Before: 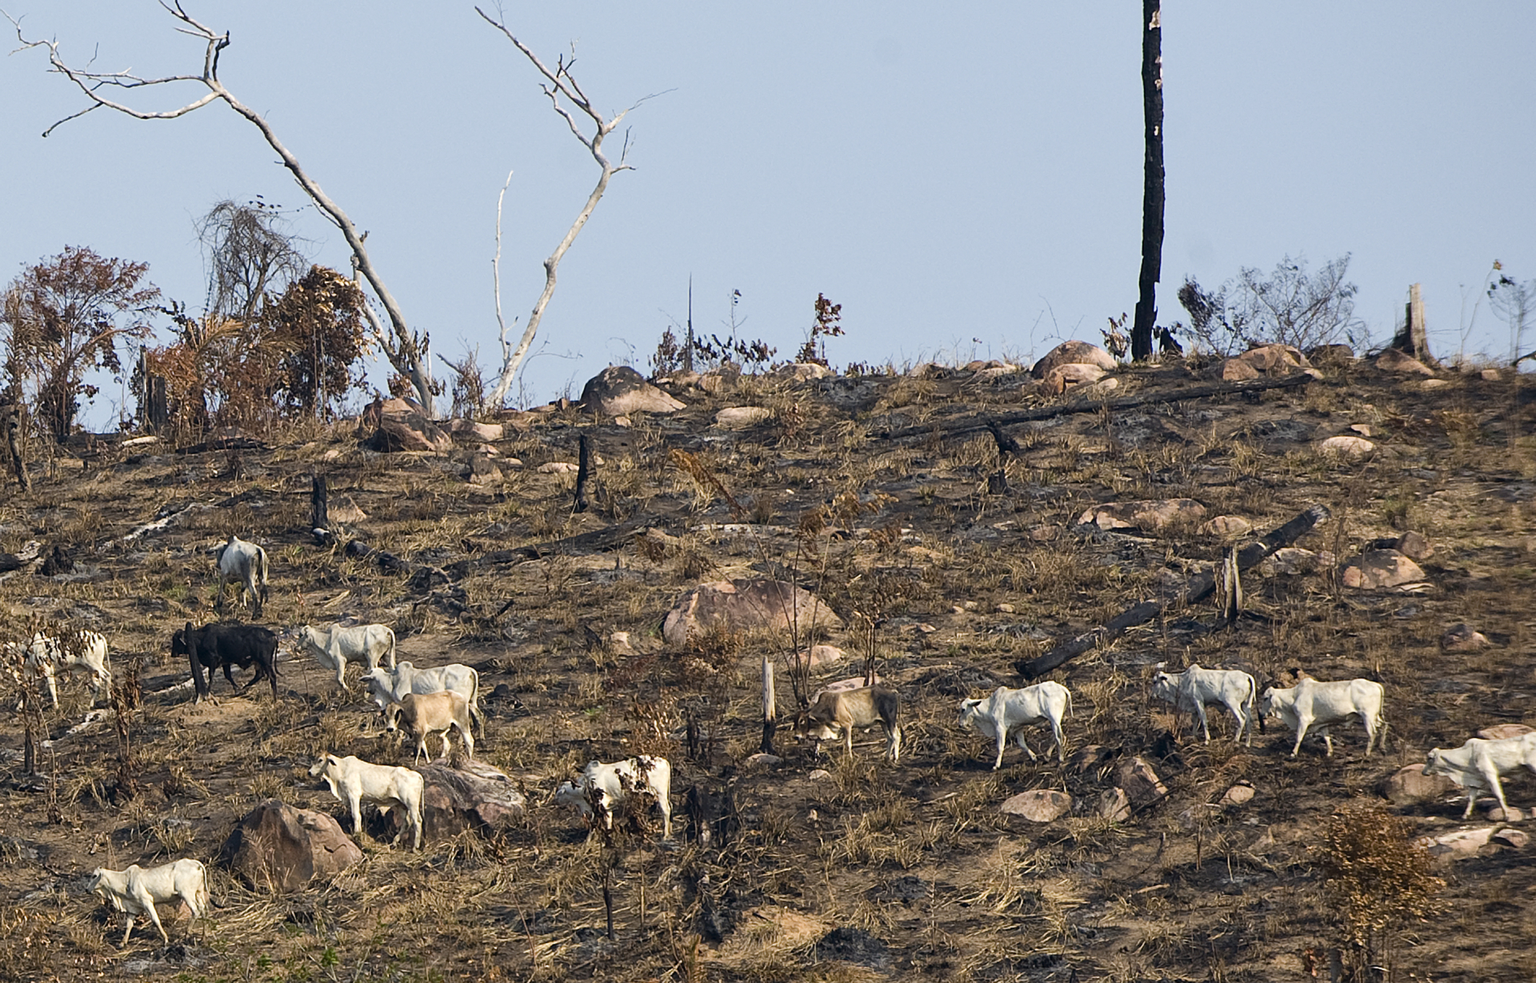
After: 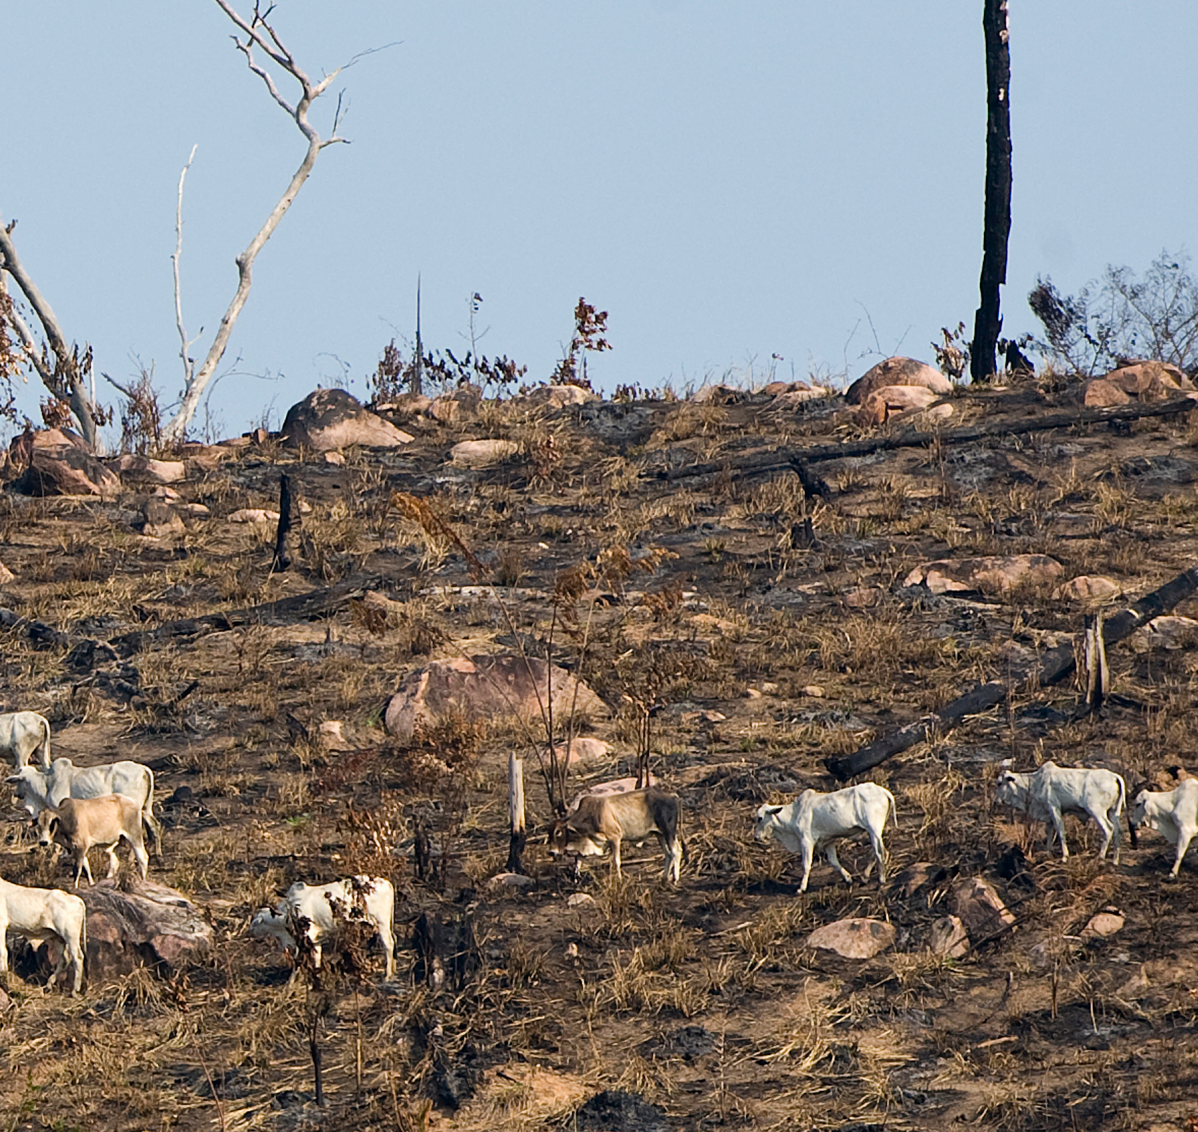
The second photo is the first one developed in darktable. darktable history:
crop and rotate: left 23.136%, top 5.622%, right 14.463%, bottom 2.26%
exposure: exposure -0.04 EV, compensate highlight preservation false
